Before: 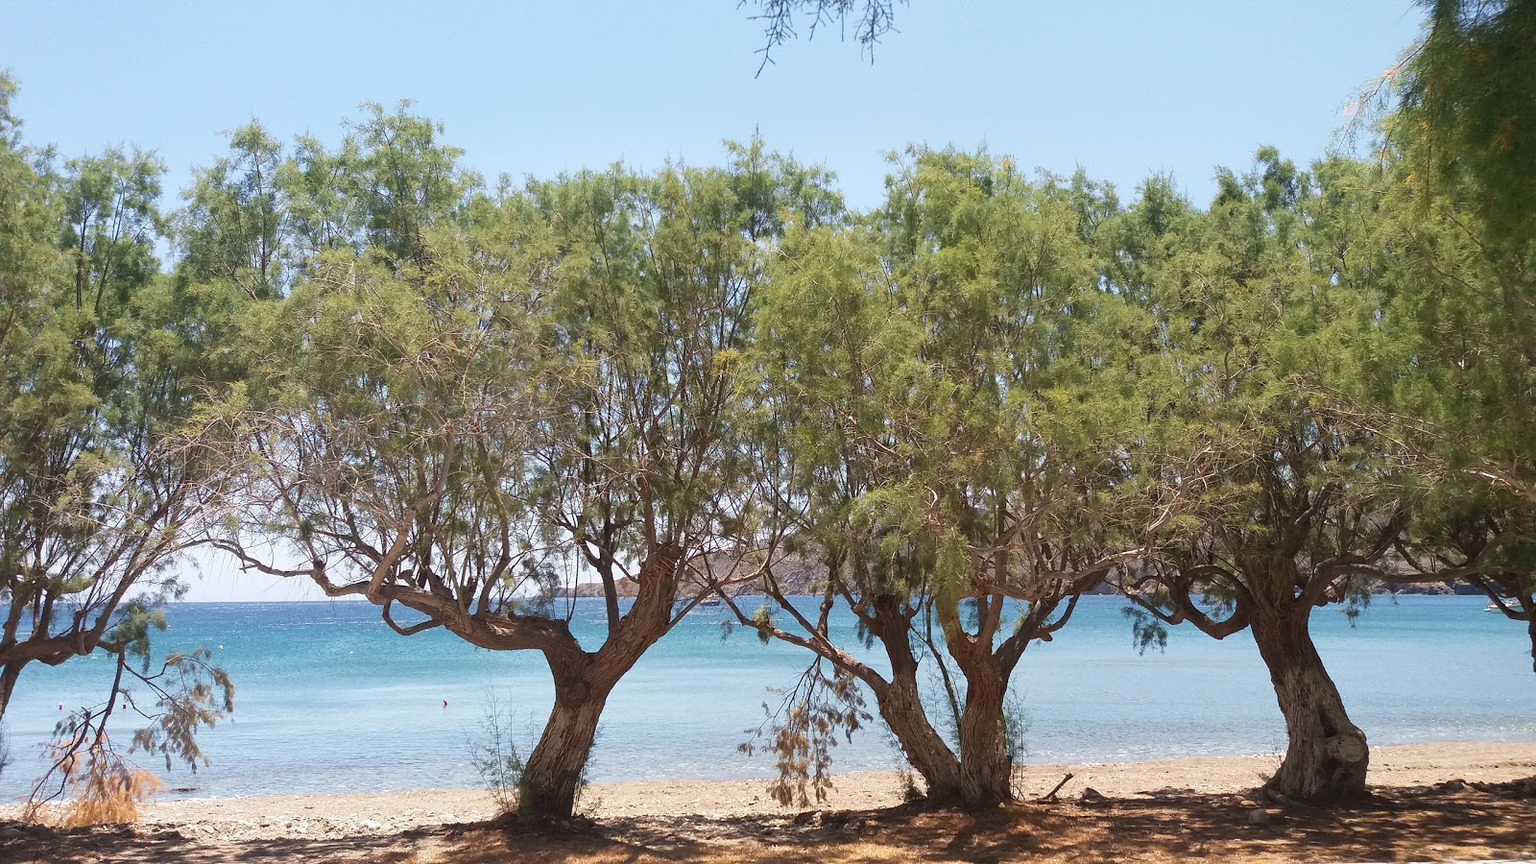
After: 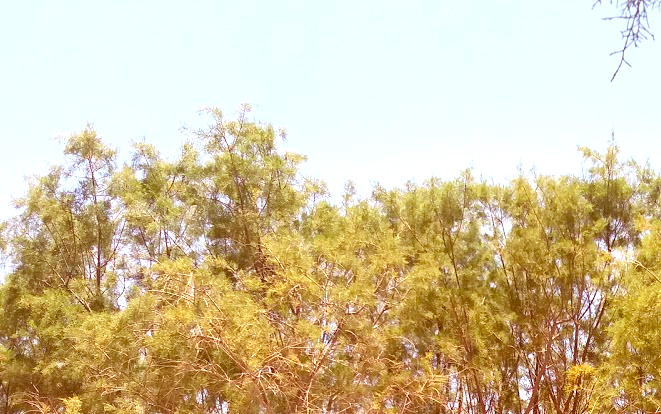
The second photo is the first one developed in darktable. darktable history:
crop and rotate: left 11.042%, top 0.111%, right 47.603%, bottom 53.885%
color correction: highlights a* 9.04, highlights b* 9.01, shadows a* 39.95, shadows b* 39.54, saturation 0.813
contrast brightness saturation: saturation 0.513
exposure: exposure 0.72 EV, compensate highlight preservation false
